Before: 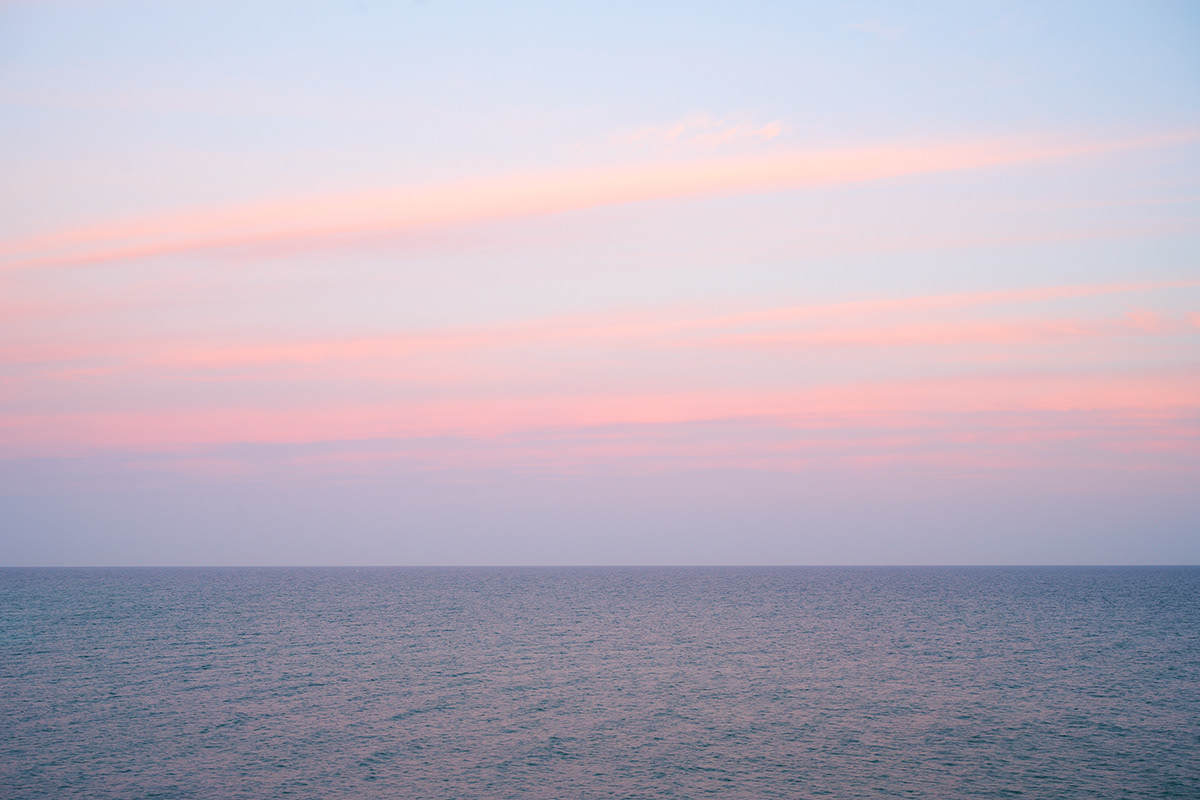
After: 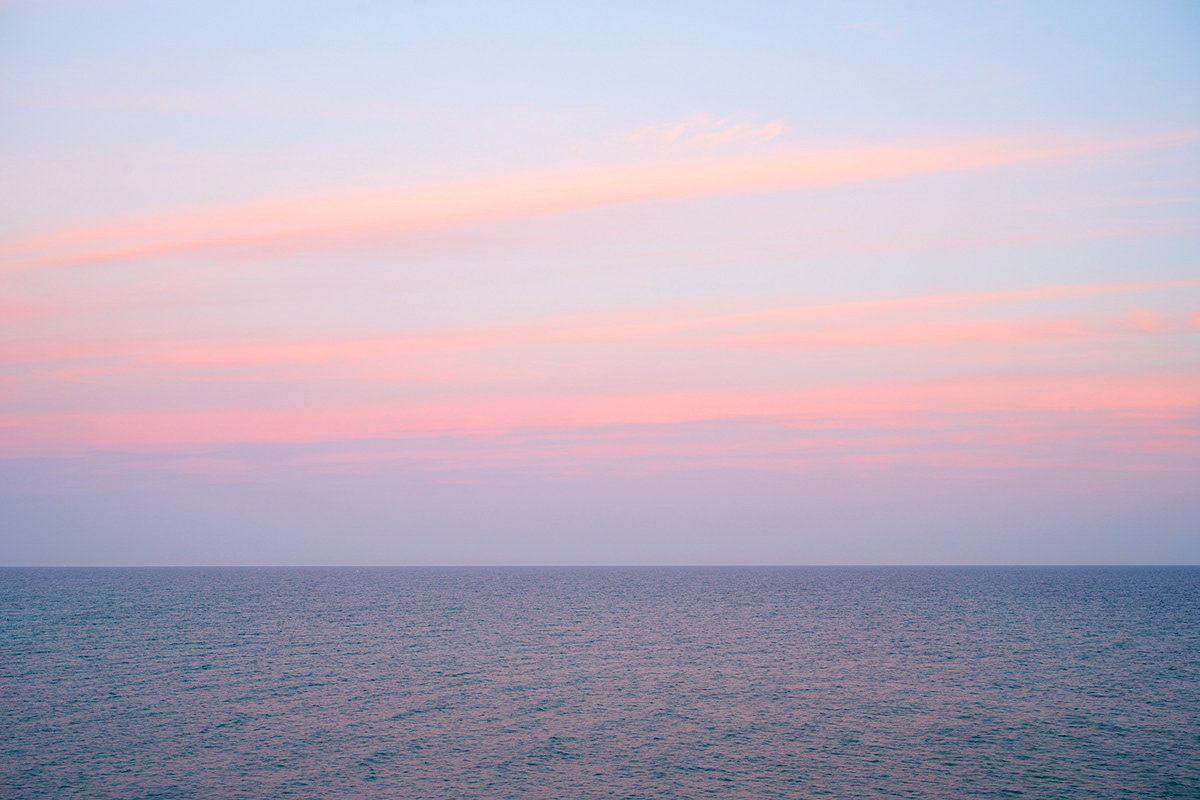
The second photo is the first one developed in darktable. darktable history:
contrast brightness saturation: contrast 0.041, saturation 0.16
tone curve: curves: ch0 [(0, 0) (0.059, 0.027) (0.162, 0.125) (0.304, 0.279) (0.547, 0.532) (0.828, 0.815) (1, 0.983)]; ch1 [(0, 0) (0.23, 0.166) (0.34, 0.308) (0.371, 0.337) (0.429, 0.411) (0.477, 0.462) (0.499, 0.498) (0.529, 0.537) (0.559, 0.582) (0.743, 0.798) (1, 1)]; ch2 [(0, 0) (0.431, 0.414) (0.498, 0.503) (0.524, 0.528) (0.568, 0.546) (0.6, 0.597) (0.634, 0.645) (0.728, 0.742) (1, 1)], preserve colors none
